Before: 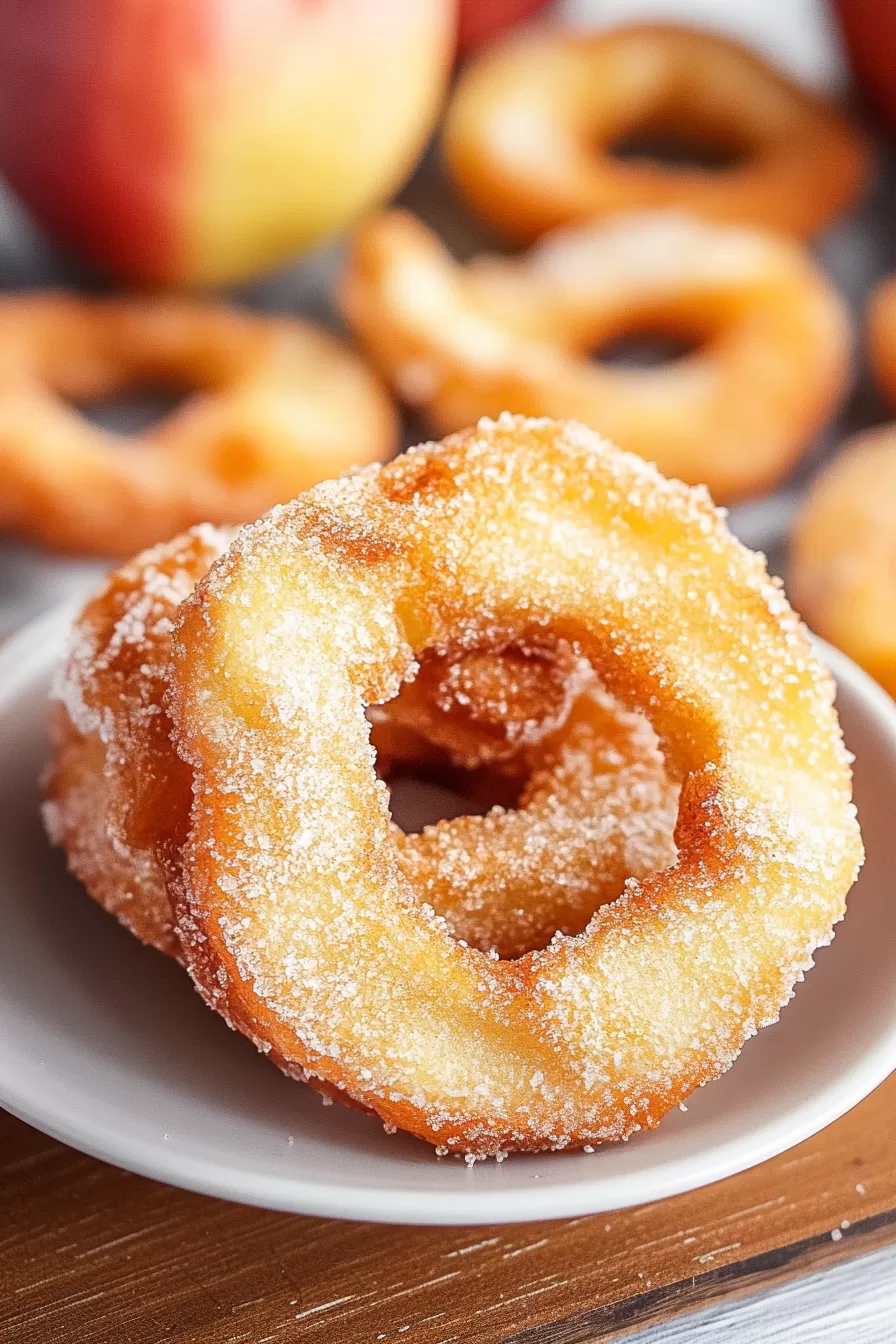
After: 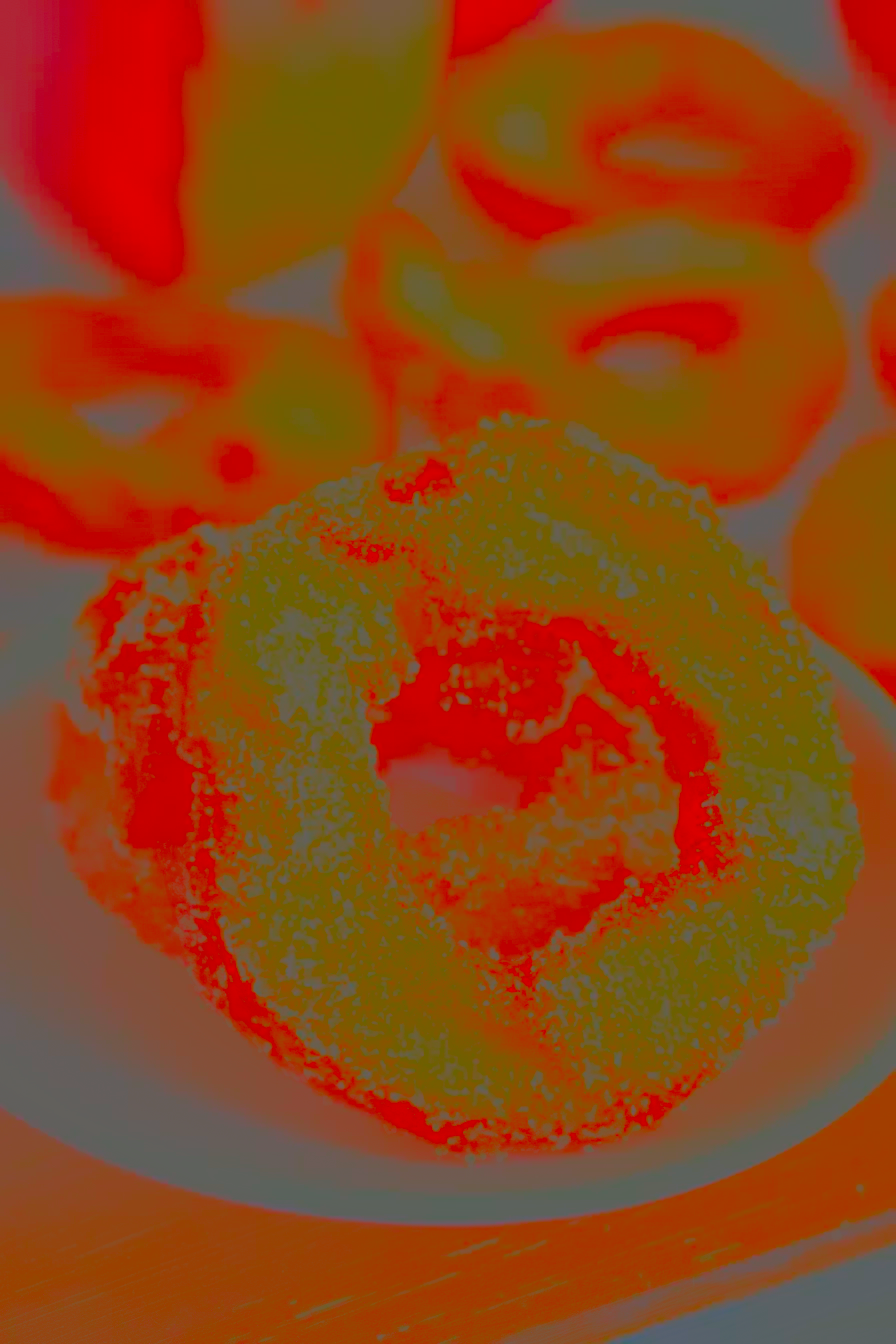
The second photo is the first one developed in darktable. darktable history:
contrast brightness saturation: contrast -0.984, brightness -0.16, saturation 0.73
tone equalizer: on, module defaults
local contrast: on, module defaults
color correction: highlights a* -5.69, highlights b* 10.75
